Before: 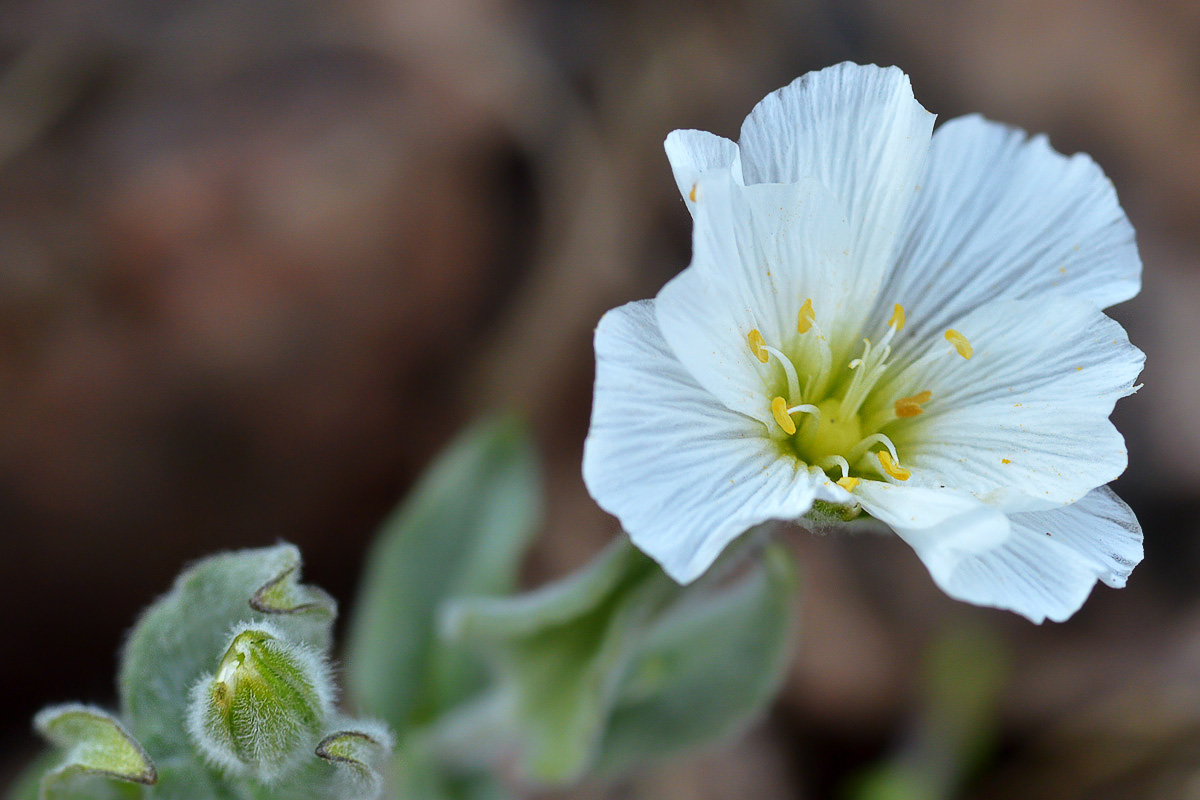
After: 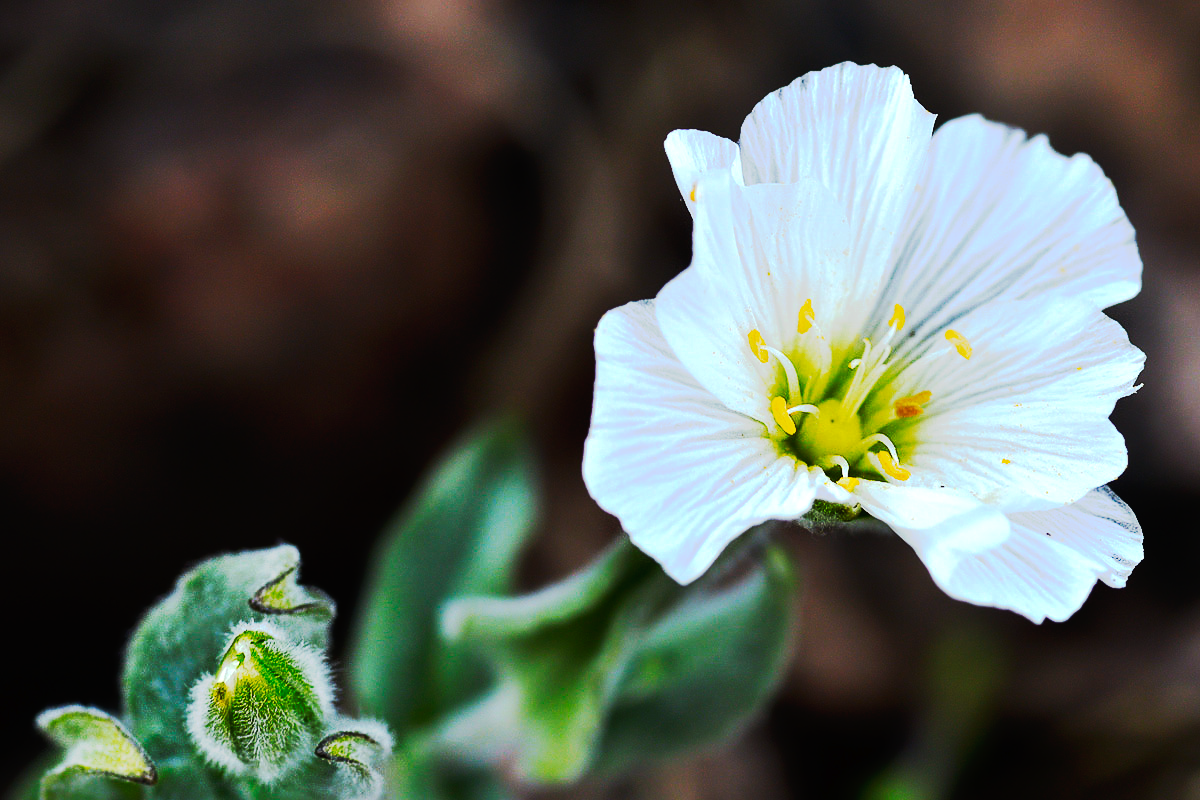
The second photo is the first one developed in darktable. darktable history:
tone equalizer: -8 EV -0.417 EV, -7 EV -0.389 EV, -6 EV -0.333 EV, -5 EV -0.222 EV, -3 EV 0.222 EV, -2 EV 0.333 EV, -1 EV 0.389 EV, +0 EV 0.417 EV, edges refinement/feathering 500, mask exposure compensation -1.57 EV, preserve details no
tone curve: curves: ch0 [(0, 0) (0.003, 0.005) (0.011, 0.007) (0.025, 0.009) (0.044, 0.013) (0.069, 0.017) (0.1, 0.02) (0.136, 0.029) (0.177, 0.052) (0.224, 0.086) (0.277, 0.129) (0.335, 0.188) (0.399, 0.256) (0.468, 0.361) (0.543, 0.526) (0.623, 0.696) (0.709, 0.784) (0.801, 0.85) (0.898, 0.882) (1, 1)], preserve colors none
